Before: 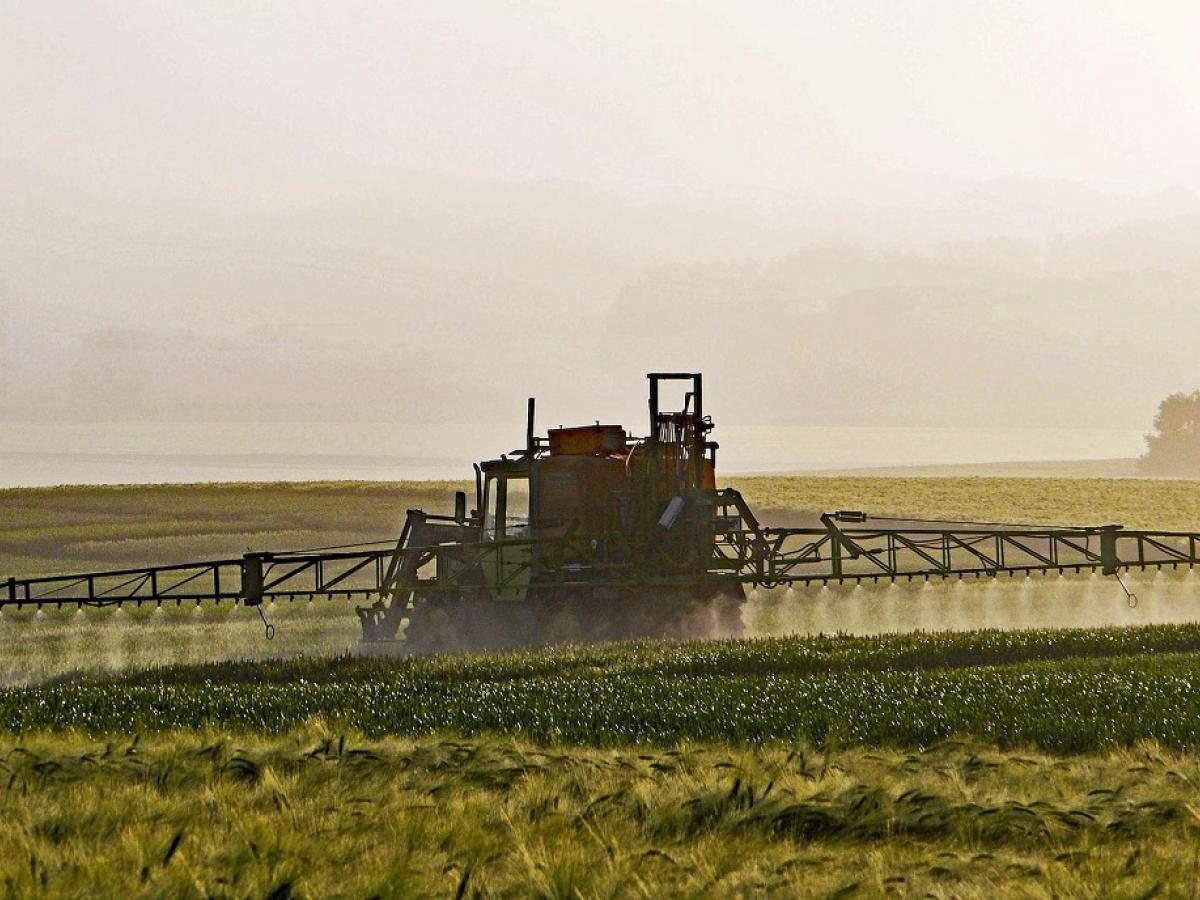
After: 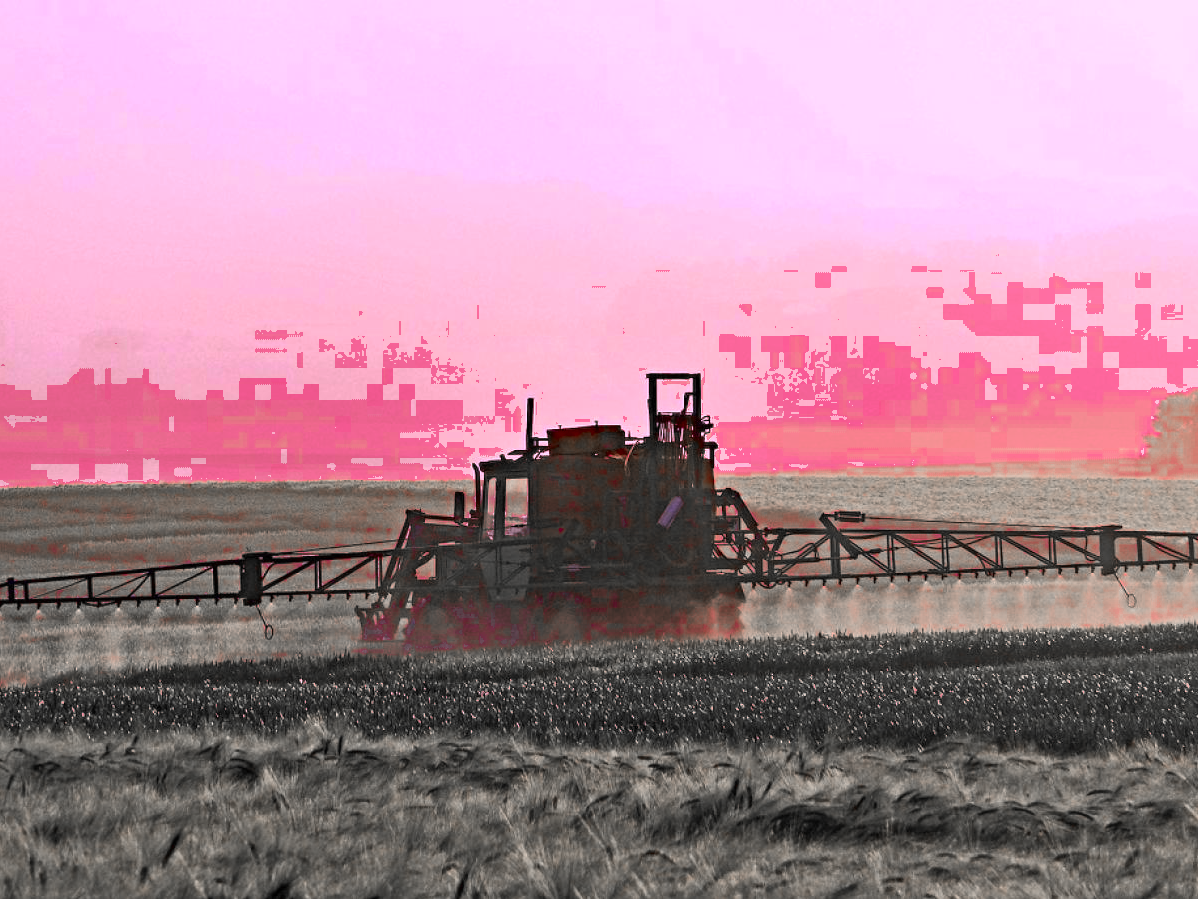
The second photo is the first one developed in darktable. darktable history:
color correction: highlights a* 19.17, highlights b* -11.86, saturation 1.67
crop and rotate: left 0.133%, bottom 0.002%
color zones: curves: ch0 [(0, 0.278) (0.143, 0.5) (0.286, 0.5) (0.429, 0.5) (0.571, 0.5) (0.714, 0.5) (0.857, 0.5) (1, 0.5)]; ch1 [(0, 1) (0.143, 0.165) (0.286, 0) (0.429, 0) (0.571, 0) (0.714, 0) (0.857, 0.5) (1, 0.5)]; ch2 [(0, 0.508) (0.143, 0.5) (0.286, 0.5) (0.429, 0.5) (0.571, 0.5) (0.714, 0.5) (0.857, 0.5) (1, 0.5)]
